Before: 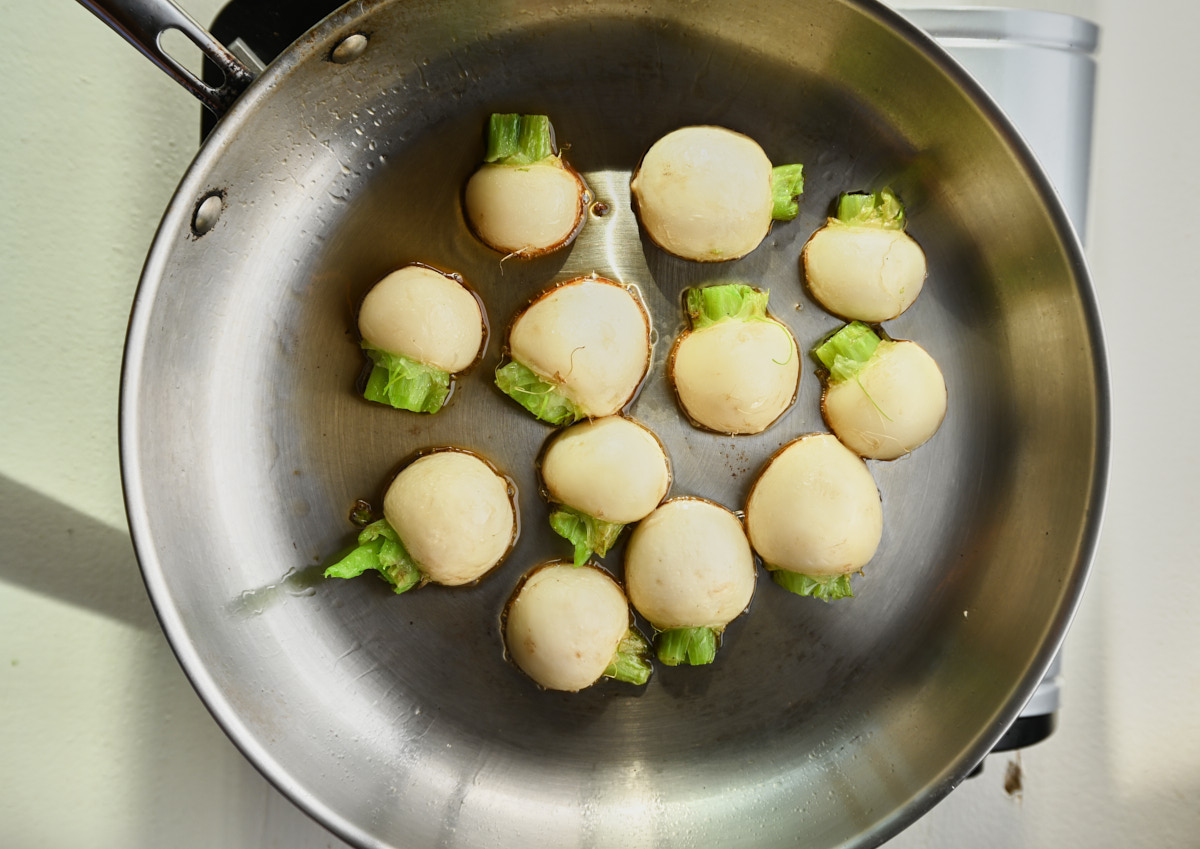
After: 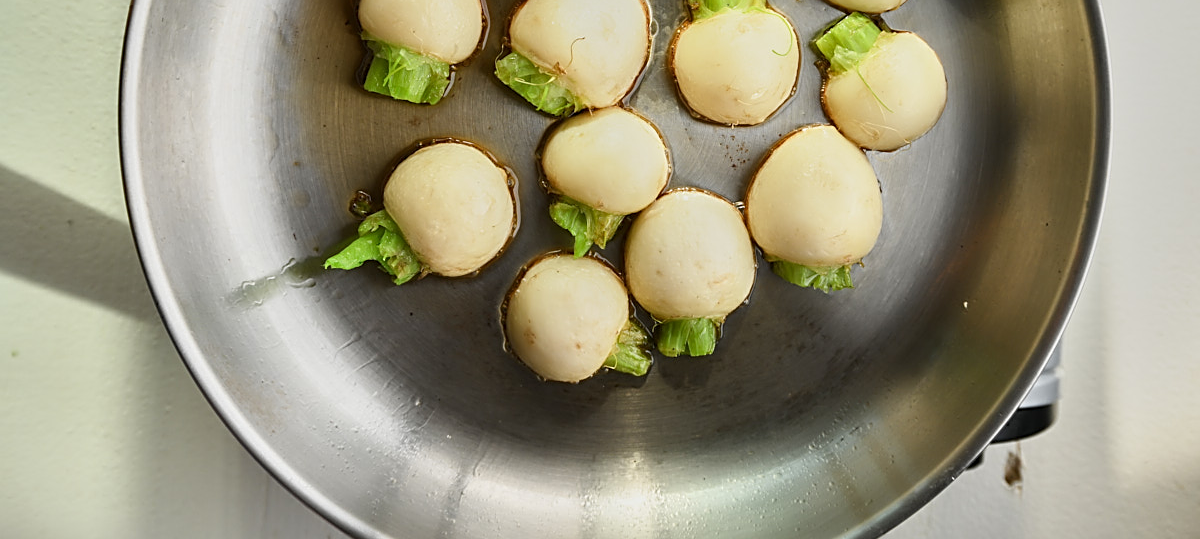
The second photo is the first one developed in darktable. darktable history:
sharpen: on, module defaults
crop and rotate: top 36.435%
